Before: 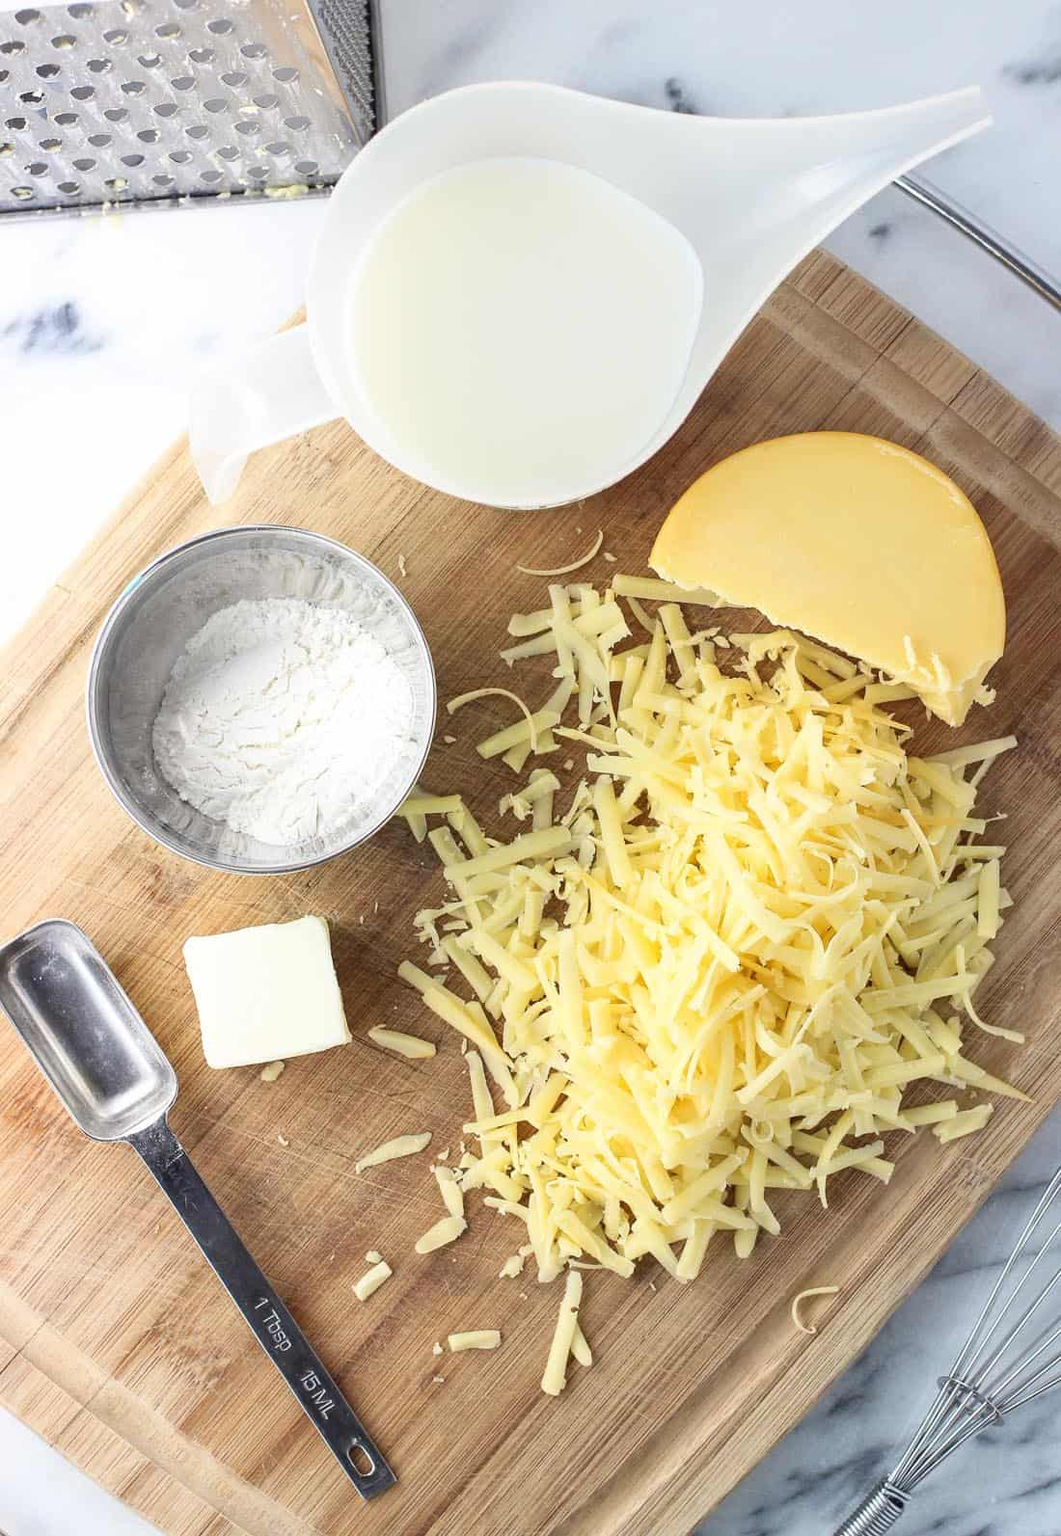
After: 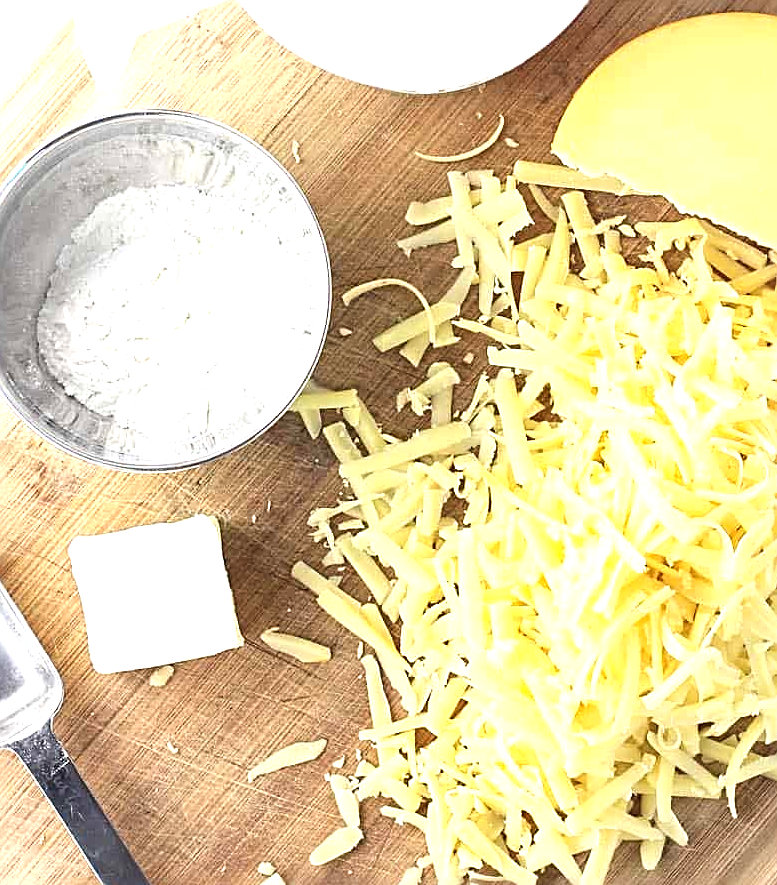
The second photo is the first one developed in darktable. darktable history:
sharpen: radius 2.619, amount 0.692
exposure: black level correction -0.002, exposure 0.713 EV, compensate highlight preservation false
crop: left 11.089%, top 27.314%, right 18.244%, bottom 17.101%
local contrast: mode bilateral grid, contrast 99, coarseness 99, detail 90%, midtone range 0.2
